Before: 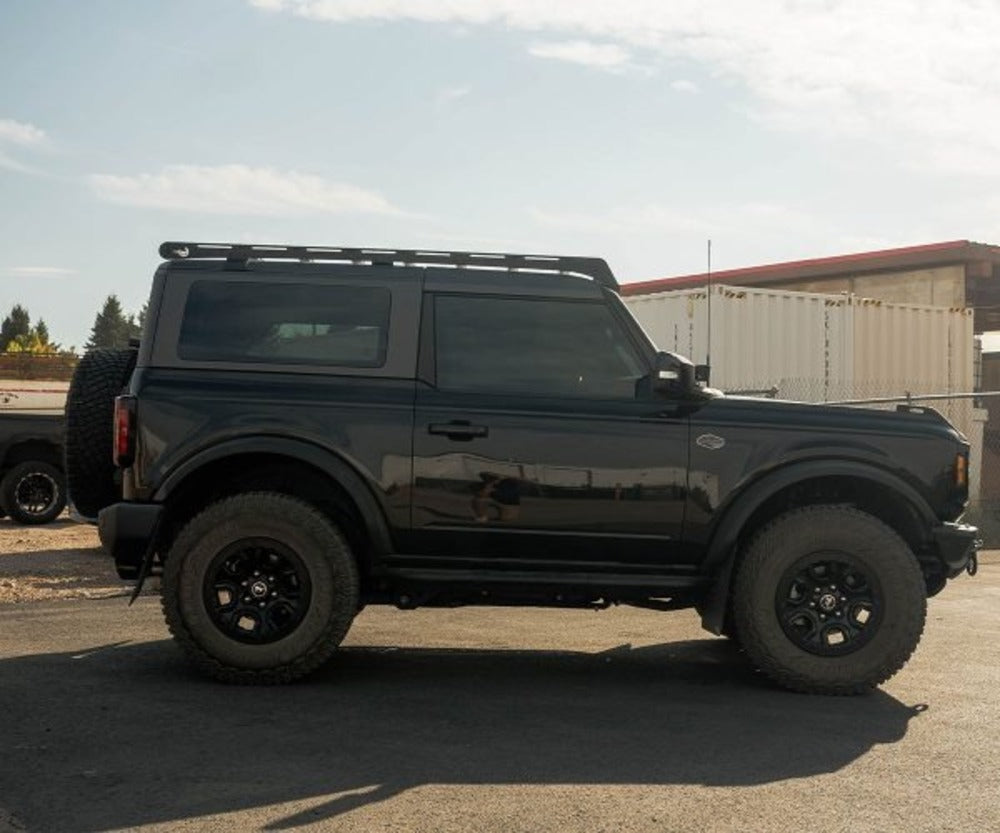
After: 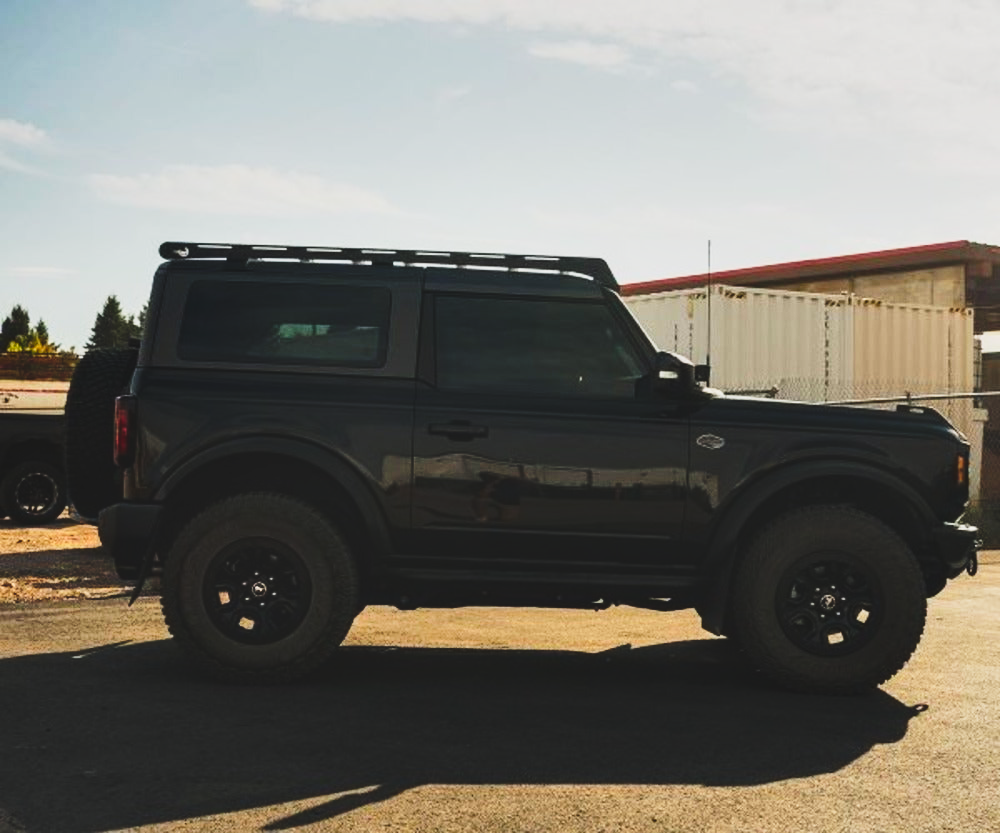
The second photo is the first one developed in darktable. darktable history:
shadows and highlights: low approximation 0.01, soften with gaussian
contrast brightness saturation: contrast 0.168, saturation 0.321
tone curve: curves: ch0 [(0, 0.072) (0.249, 0.176) (0.518, 0.489) (0.832, 0.854) (1, 0.948)], preserve colors none
